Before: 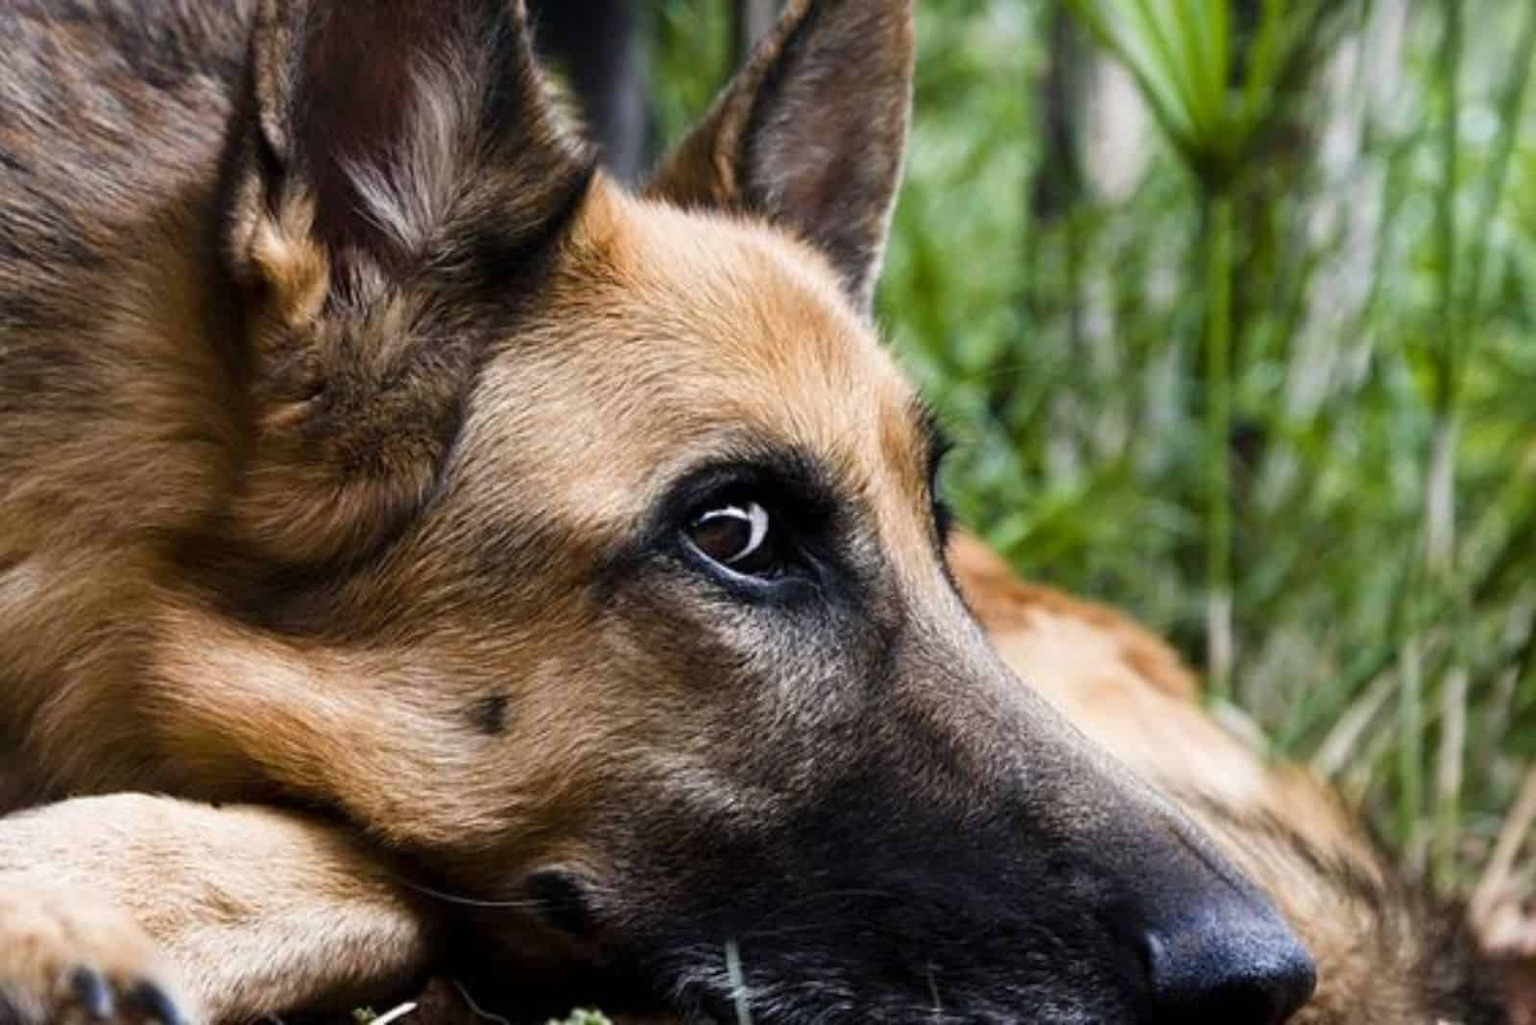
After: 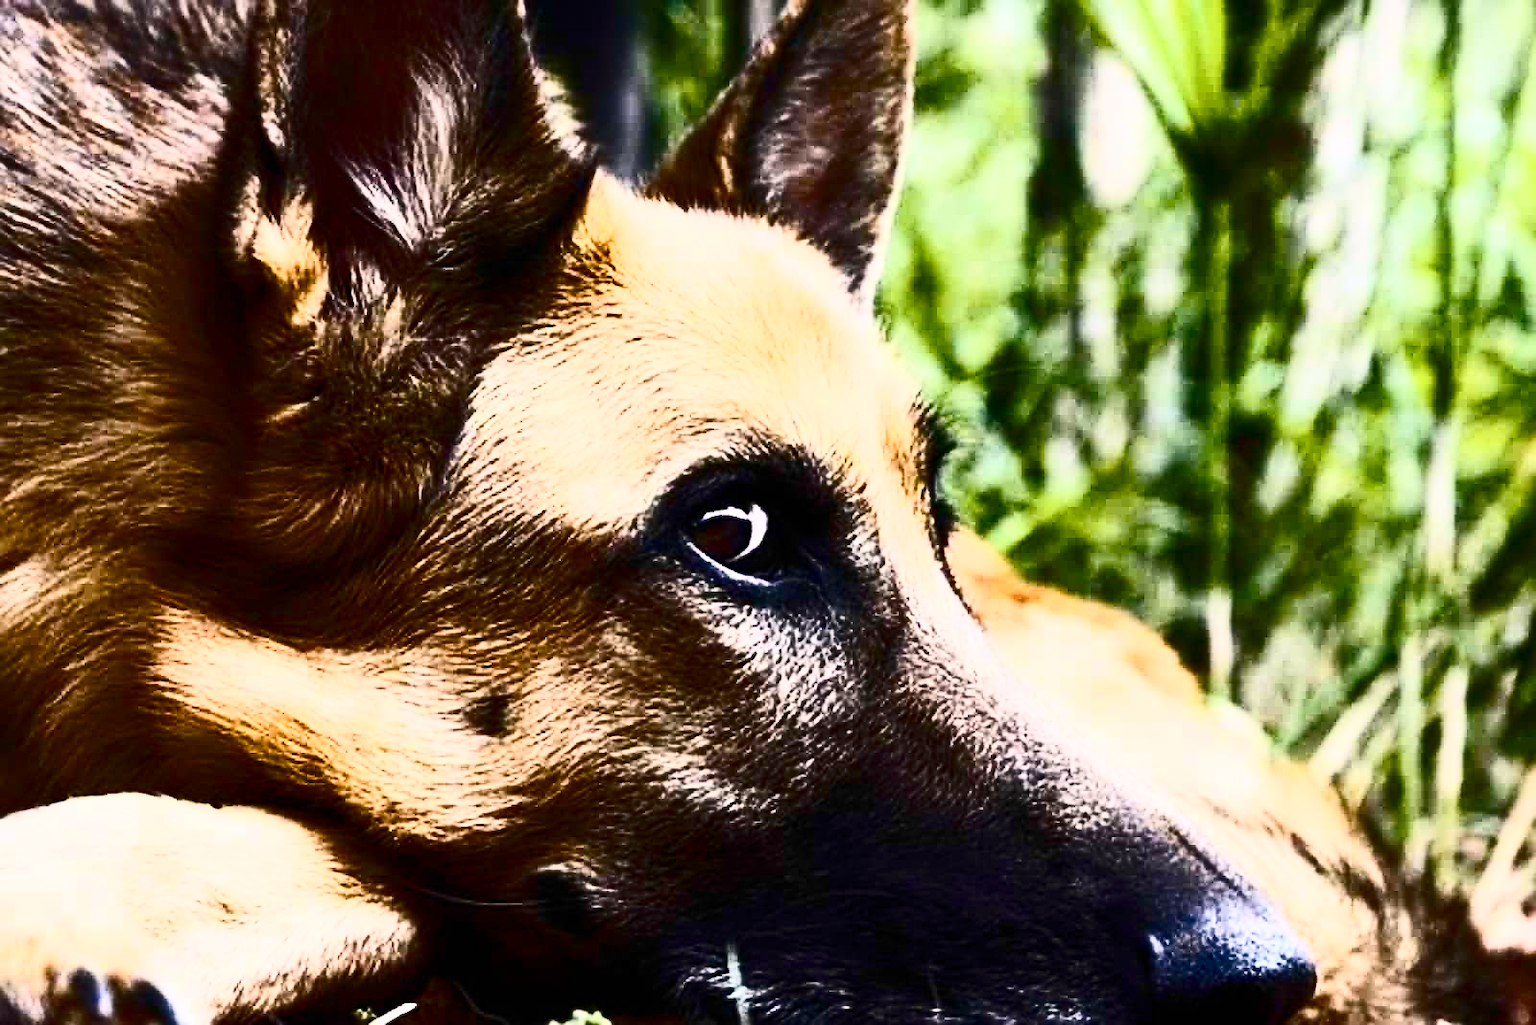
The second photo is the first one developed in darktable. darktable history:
exposure: exposure 0.203 EV, compensate exposure bias true, compensate highlight preservation false
sharpen: on, module defaults
contrast brightness saturation: contrast 0.926, brightness 0.2
color balance rgb: highlights gain › chroma 0.982%, highlights gain › hue 24.24°, perceptual saturation grading › global saturation 20%, perceptual saturation grading › highlights -14.42%, perceptual saturation grading › shadows 49.991%, global vibrance 14.97%
